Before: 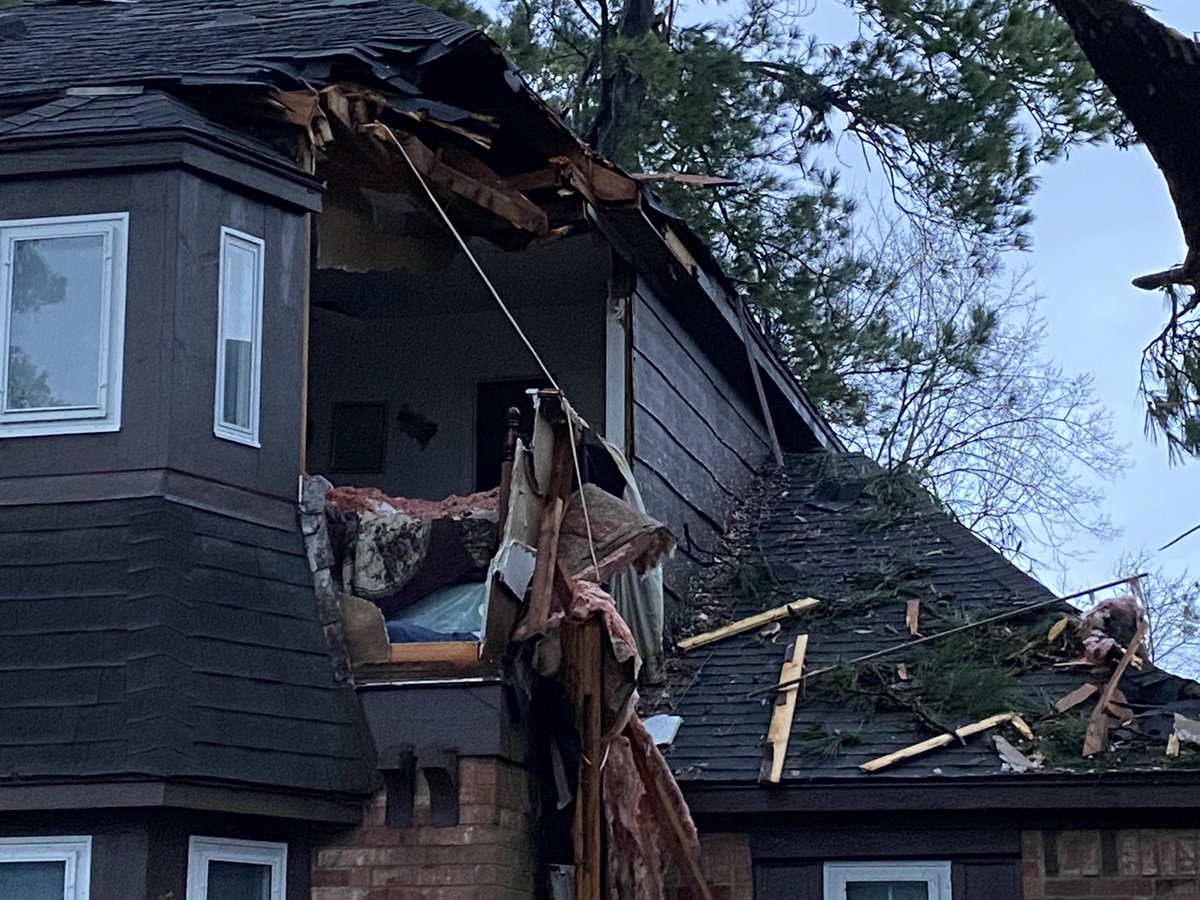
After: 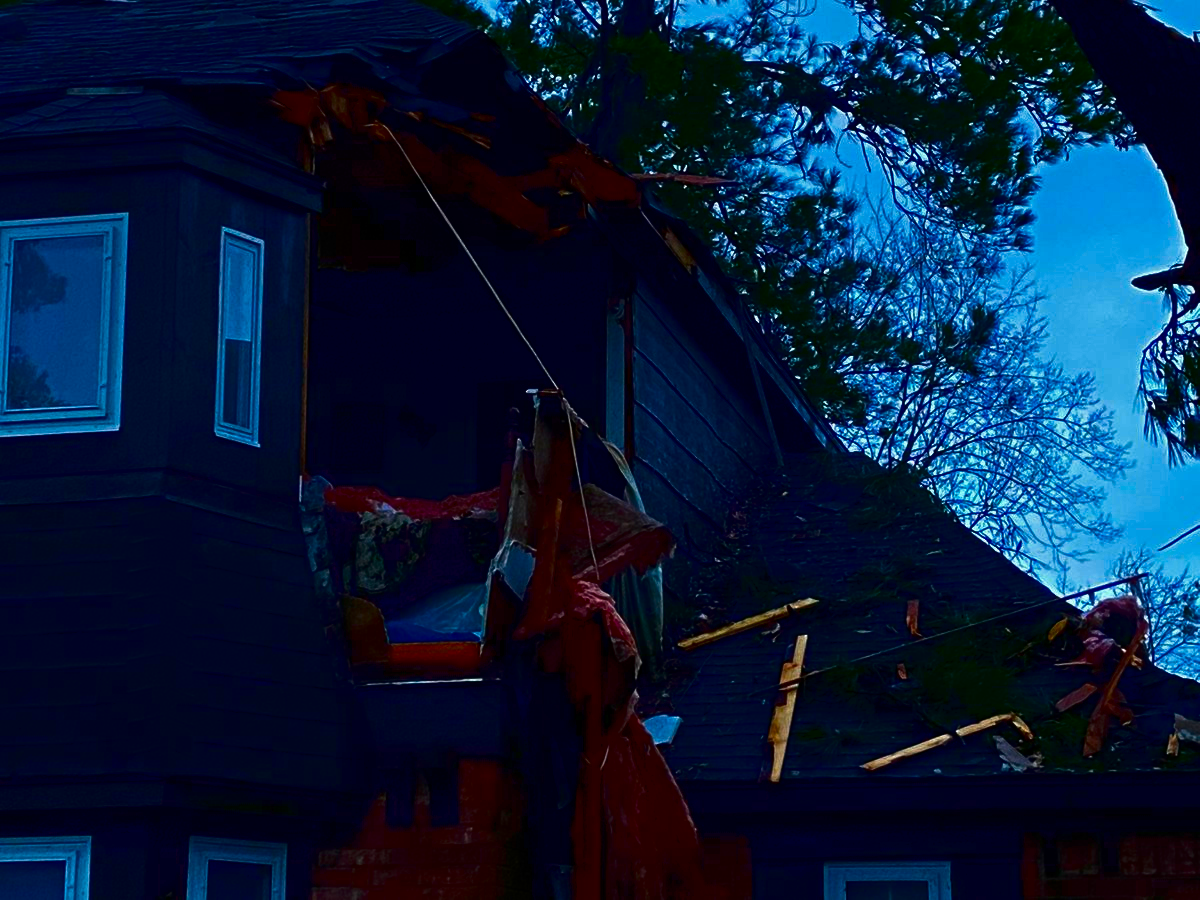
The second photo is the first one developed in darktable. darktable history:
white balance: emerald 1
contrast brightness saturation: brightness -1, saturation 1
